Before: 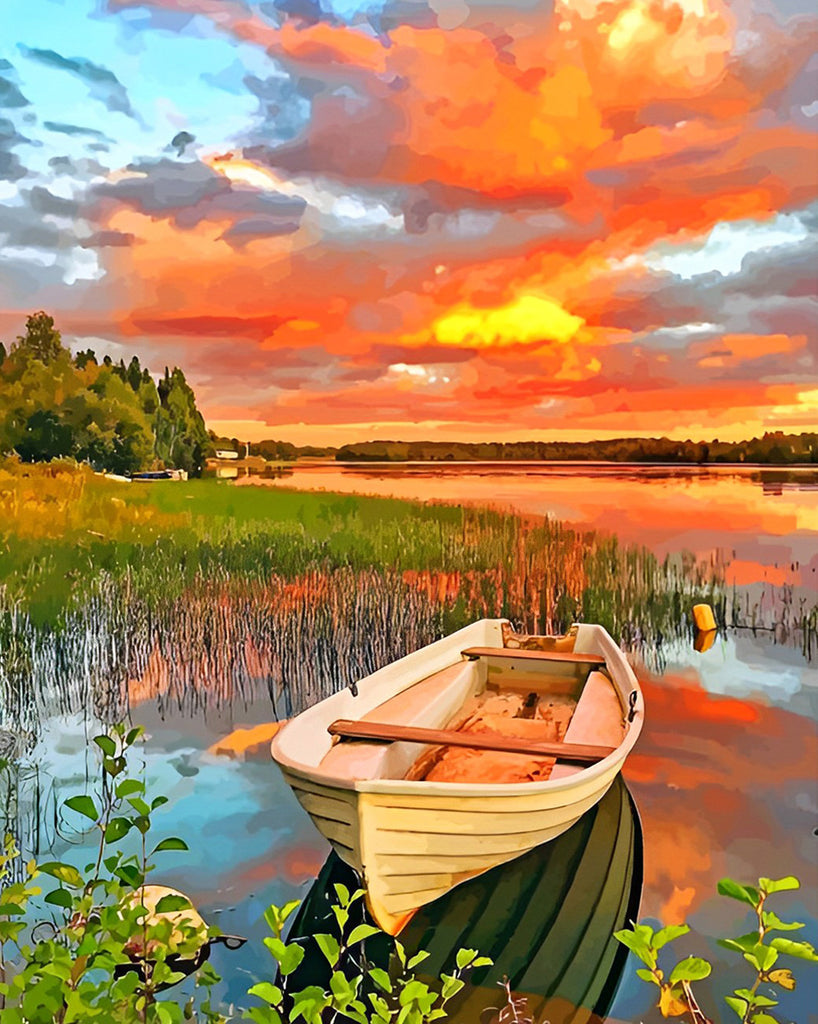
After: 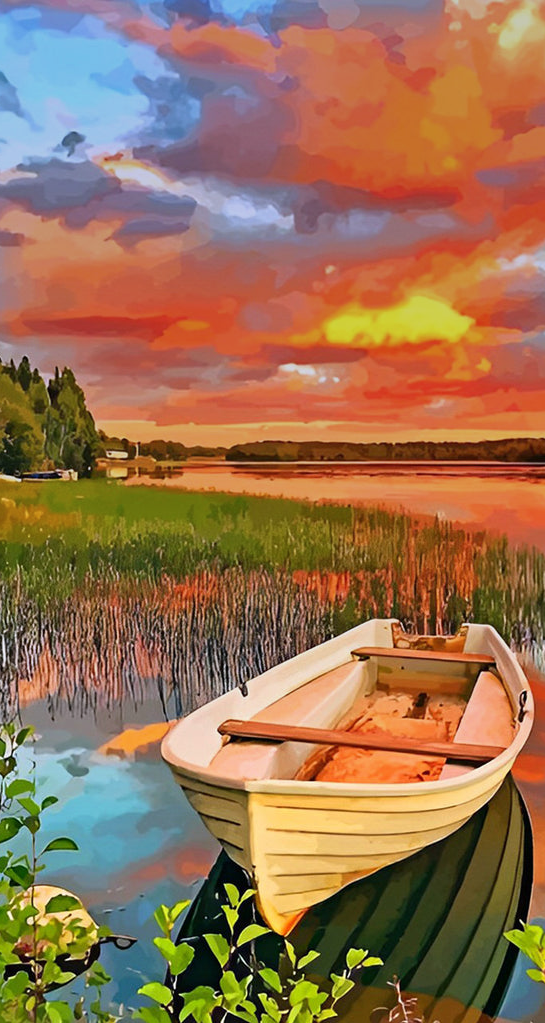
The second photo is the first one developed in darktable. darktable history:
crop and rotate: left 13.537%, right 19.796%
graduated density: hue 238.83°, saturation 50%
